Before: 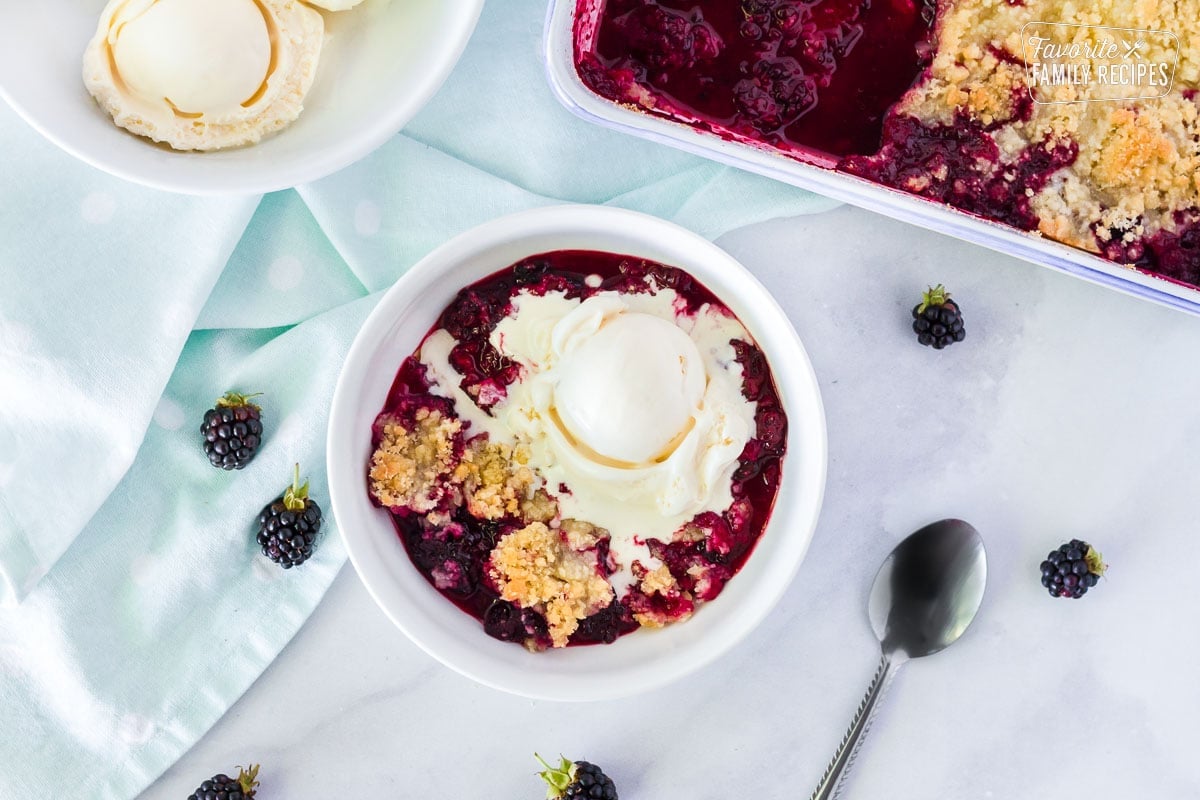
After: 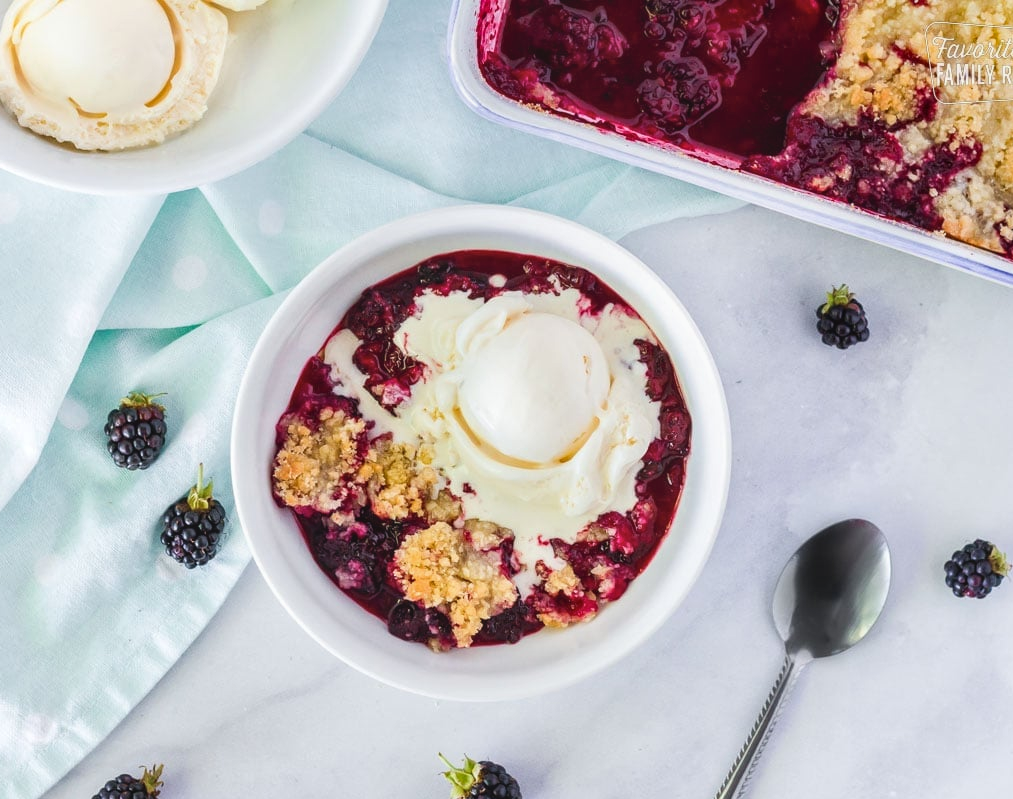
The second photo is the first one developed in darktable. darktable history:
crop: left 8.035%, right 7.472%
local contrast: detail 110%
